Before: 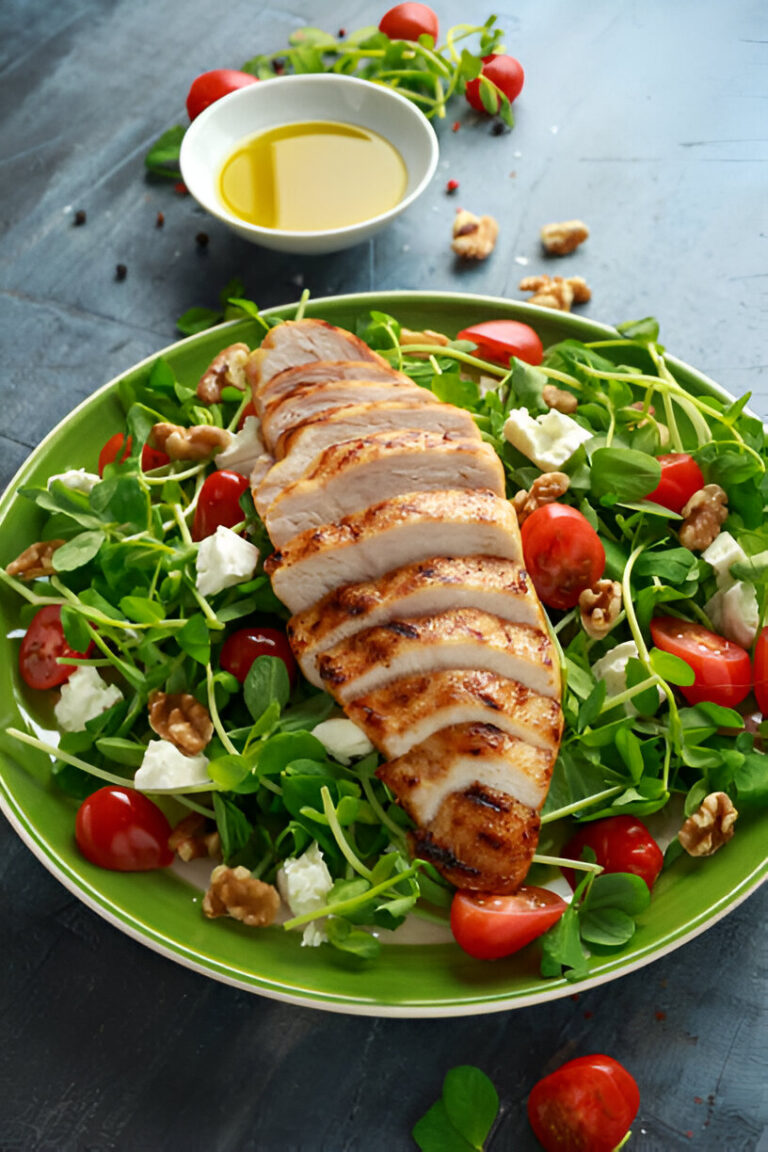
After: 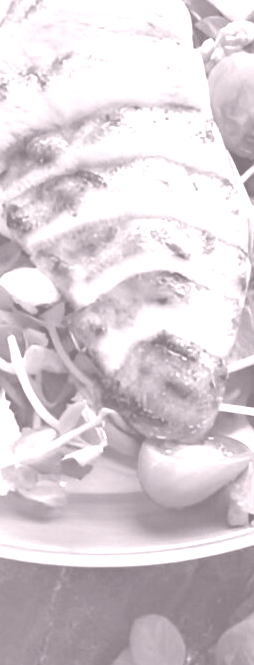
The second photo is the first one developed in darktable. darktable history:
rgb levels: preserve colors max RGB
crop: left 40.878%, top 39.176%, right 25.993%, bottom 3.081%
color contrast: green-magenta contrast 0.84, blue-yellow contrast 0.86
colorize: hue 25.2°, saturation 83%, source mix 82%, lightness 79%, version 1
